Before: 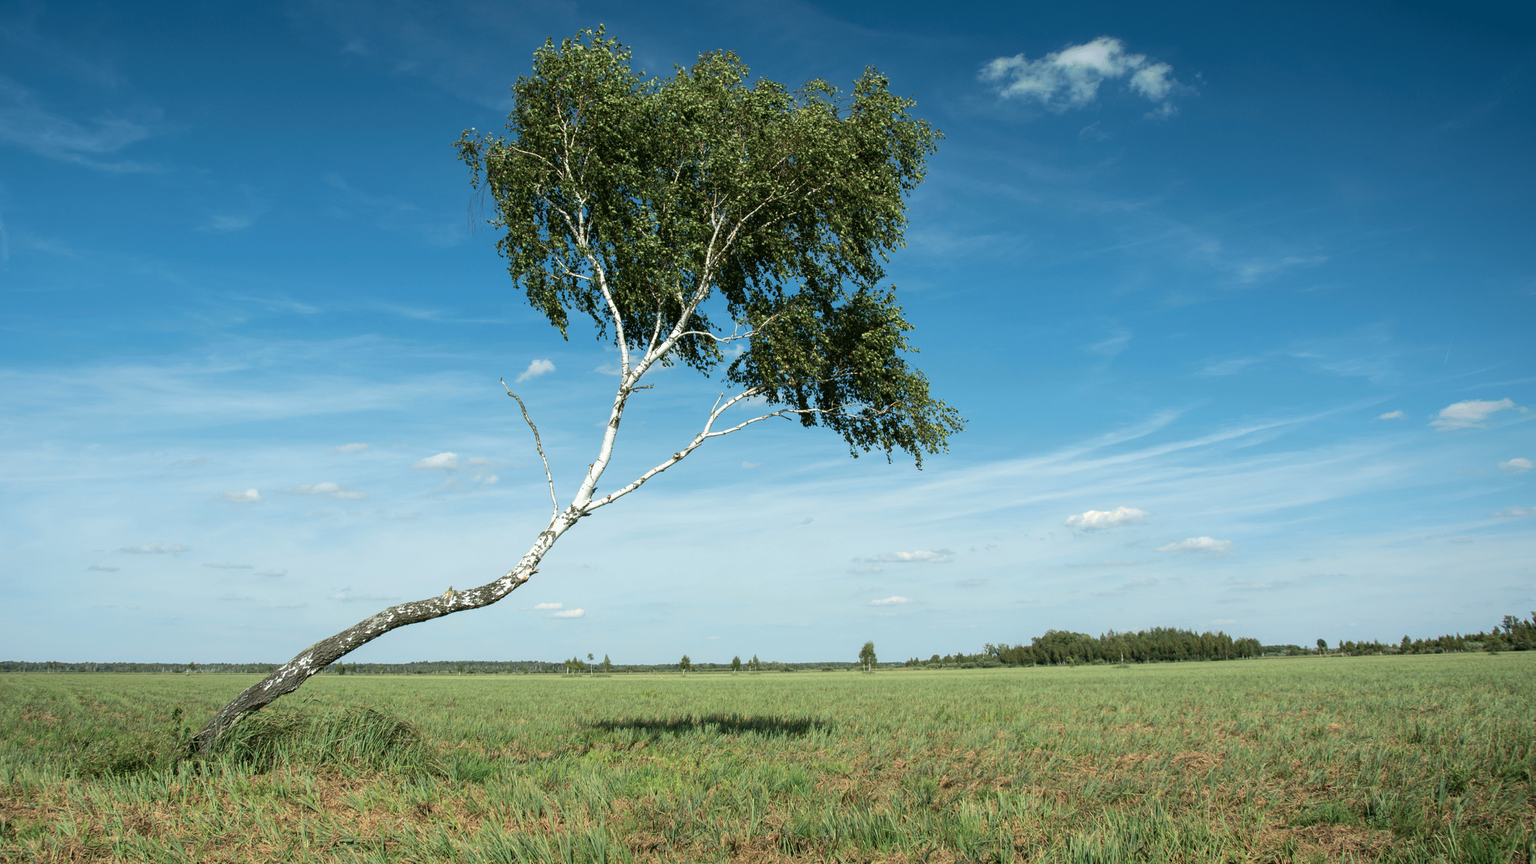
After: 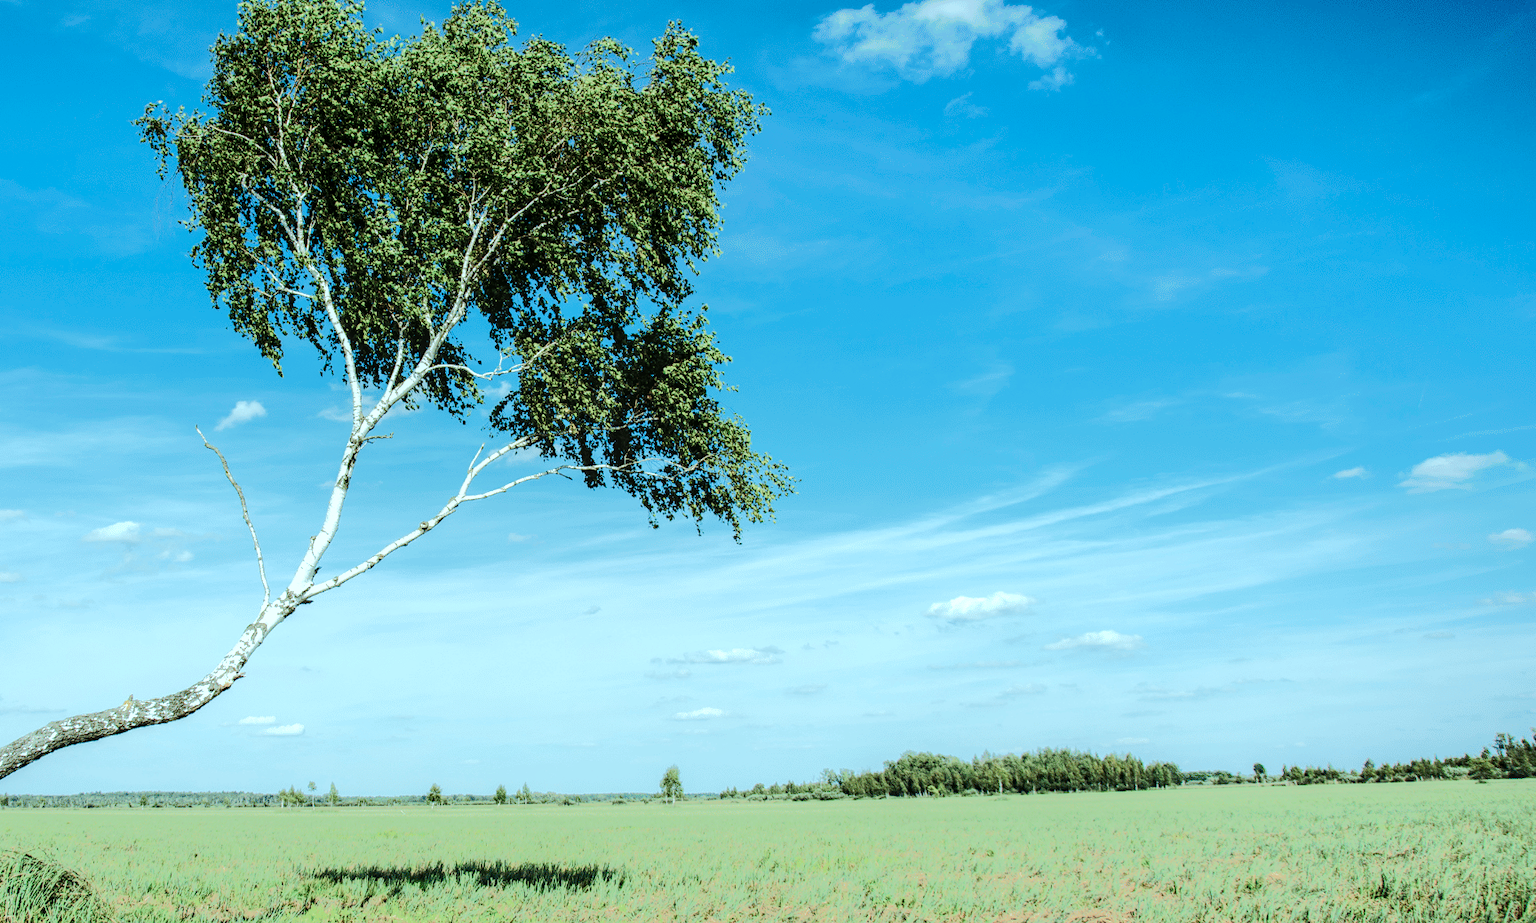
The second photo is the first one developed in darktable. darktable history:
crop: left 22.79%, top 5.857%, bottom 11.556%
tone curve: curves: ch0 [(0, 0) (0.003, 0.005) (0.011, 0.013) (0.025, 0.027) (0.044, 0.044) (0.069, 0.06) (0.1, 0.081) (0.136, 0.114) (0.177, 0.16) (0.224, 0.211) (0.277, 0.277) (0.335, 0.354) (0.399, 0.435) (0.468, 0.538) (0.543, 0.626) (0.623, 0.708) (0.709, 0.789) (0.801, 0.867) (0.898, 0.935) (1, 1)], preserve colors none
color correction: highlights a* -10.21, highlights b* -10.06
tone equalizer: -8 EV -0.503 EV, -7 EV -0.305 EV, -6 EV -0.072 EV, -5 EV 0.436 EV, -4 EV 0.978 EV, -3 EV 0.796 EV, -2 EV -0.011 EV, -1 EV 0.144 EV, +0 EV -0.009 EV, edges refinement/feathering 500, mask exposure compensation -1.57 EV, preserve details no
local contrast: on, module defaults
